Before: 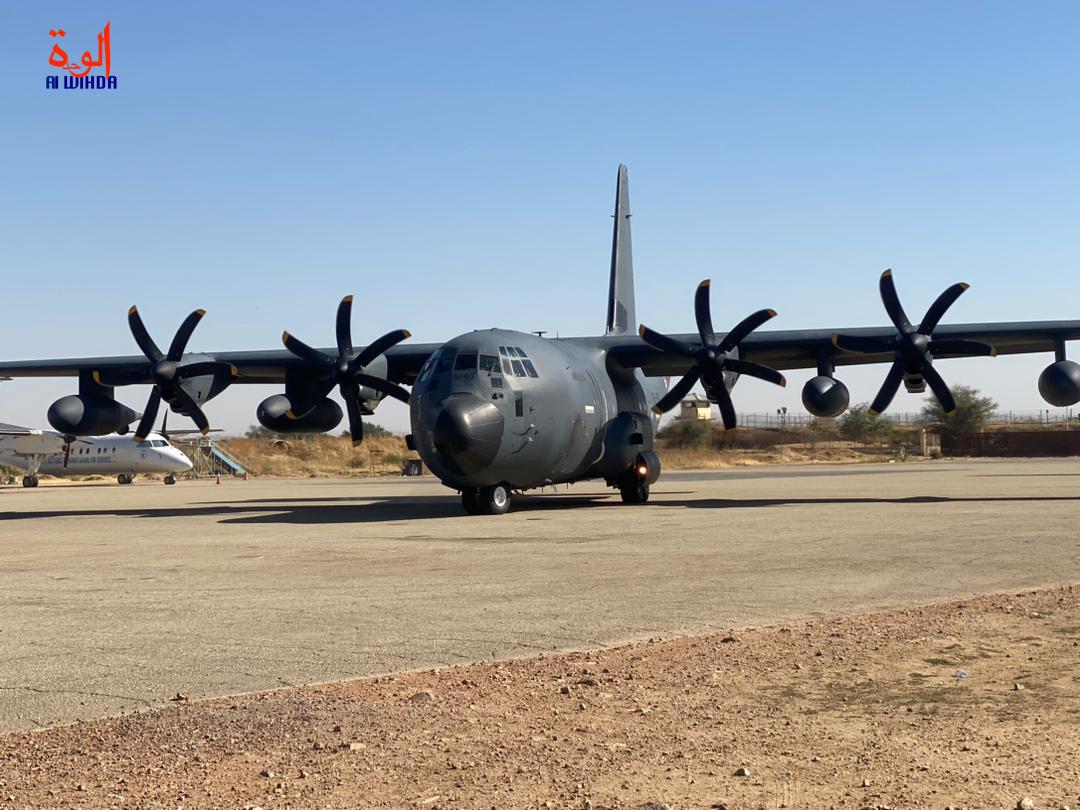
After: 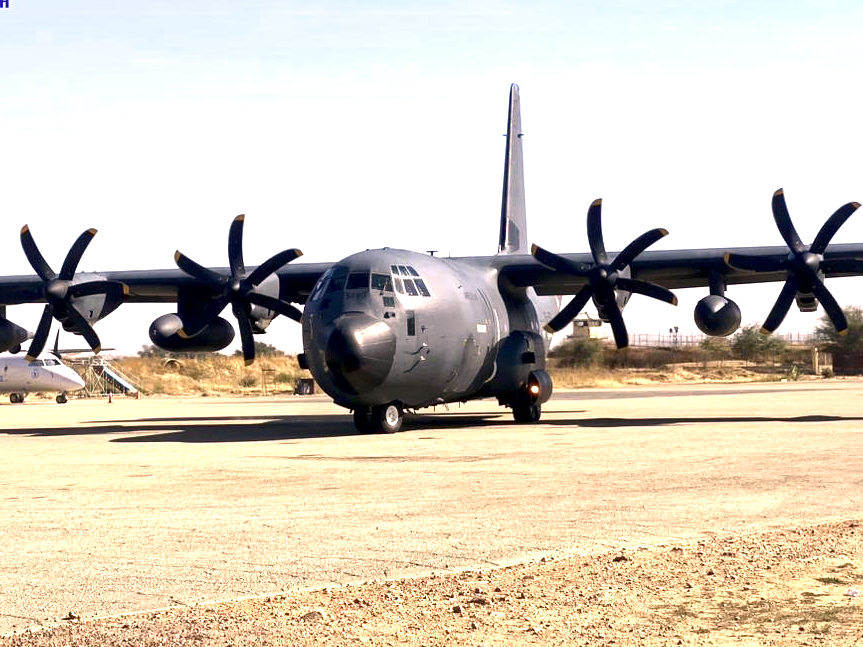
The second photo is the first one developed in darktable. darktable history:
crop and rotate: left 10.071%, top 10.071%, right 10.02%, bottom 10.02%
color zones: curves: ch0 [(0, 0.558) (0.143, 0.548) (0.286, 0.447) (0.429, 0.259) (0.571, 0.5) (0.714, 0.5) (0.857, 0.593) (1, 0.558)]; ch1 [(0, 0.543) (0.01, 0.544) (0.12, 0.492) (0.248, 0.458) (0.5, 0.534) (0.748, 0.5) (0.99, 0.469) (1, 0.543)]; ch2 [(0, 0.507) (0.143, 0.522) (0.286, 0.505) (0.429, 0.5) (0.571, 0.5) (0.714, 0.5) (0.857, 0.5) (1, 0.507)]
color correction: highlights a* 11.96, highlights b* 11.58
contrast brightness saturation: contrast 0.14
white balance: red 0.974, blue 1.044
local contrast: mode bilateral grid, contrast 25, coarseness 47, detail 151%, midtone range 0.2
exposure: exposure 1 EV, compensate highlight preservation false
